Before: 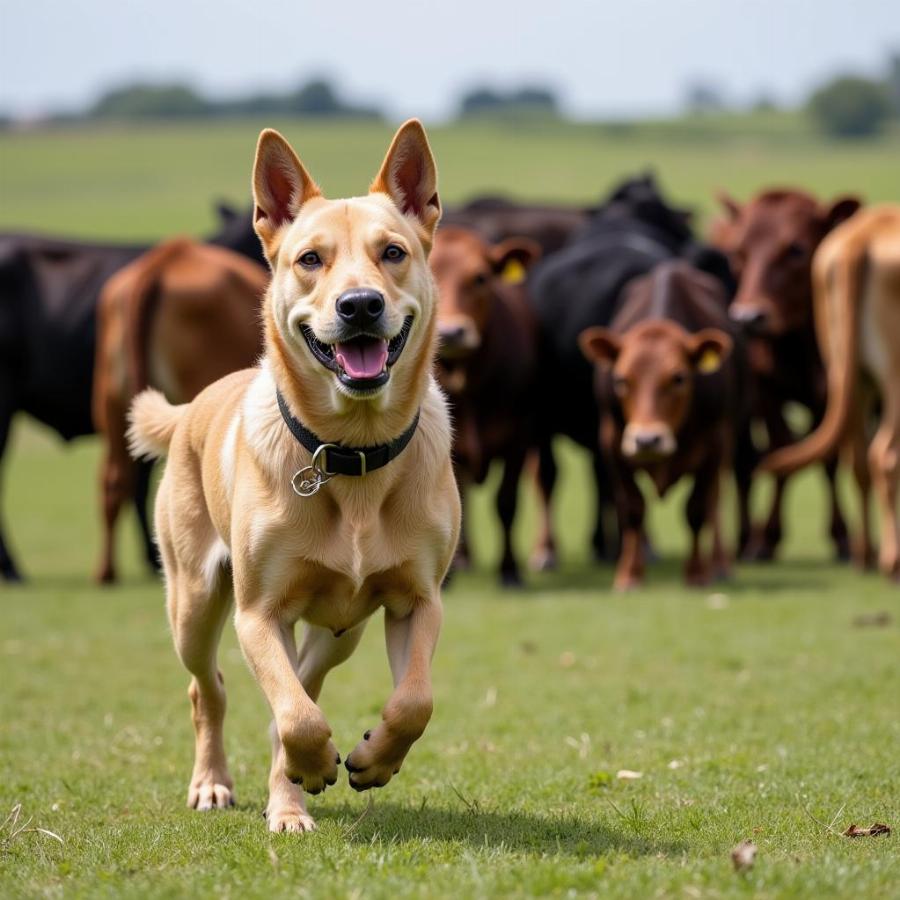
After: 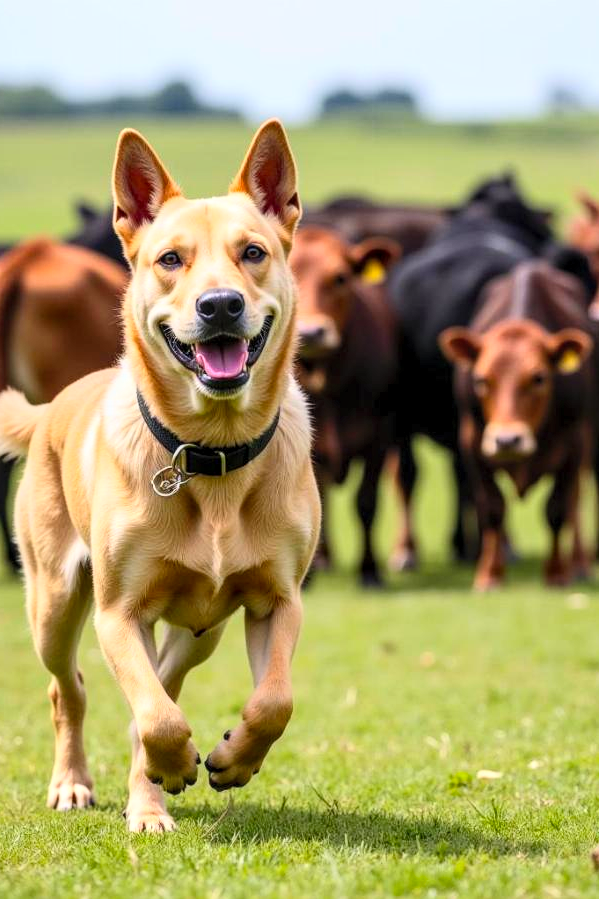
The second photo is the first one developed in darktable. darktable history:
crop and rotate: left 15.643%, right 17.703%
local contrast: detail 130%
contrast brightness saturation: contrast 0.244, brightness 0.26, saturation 0.383
